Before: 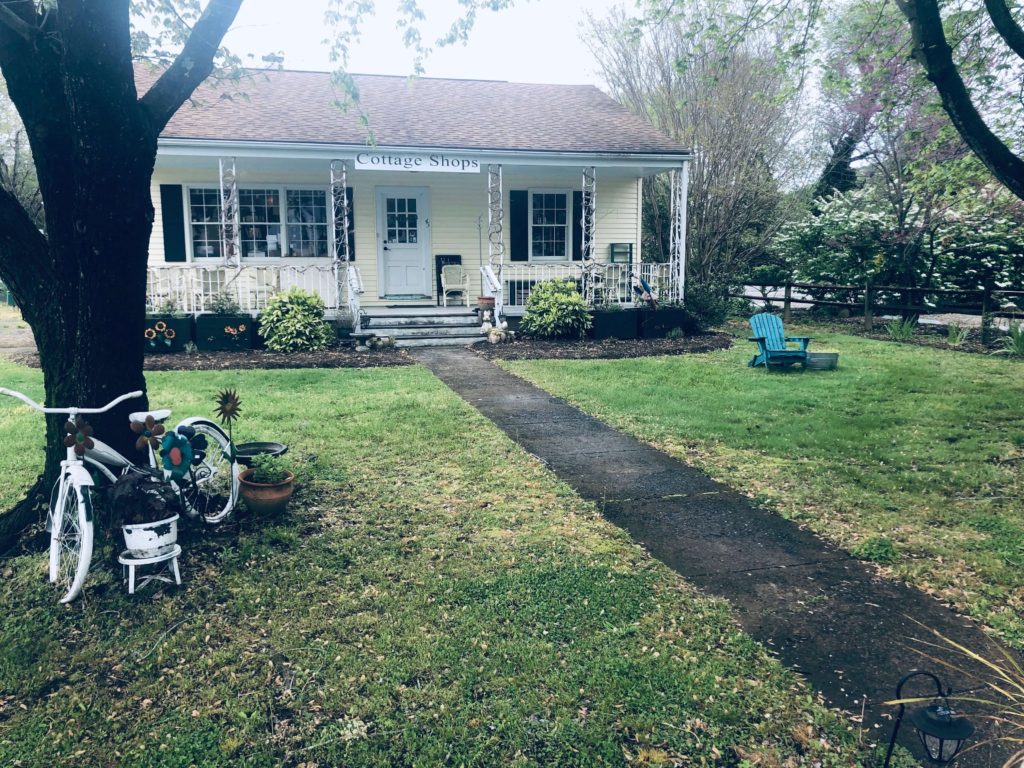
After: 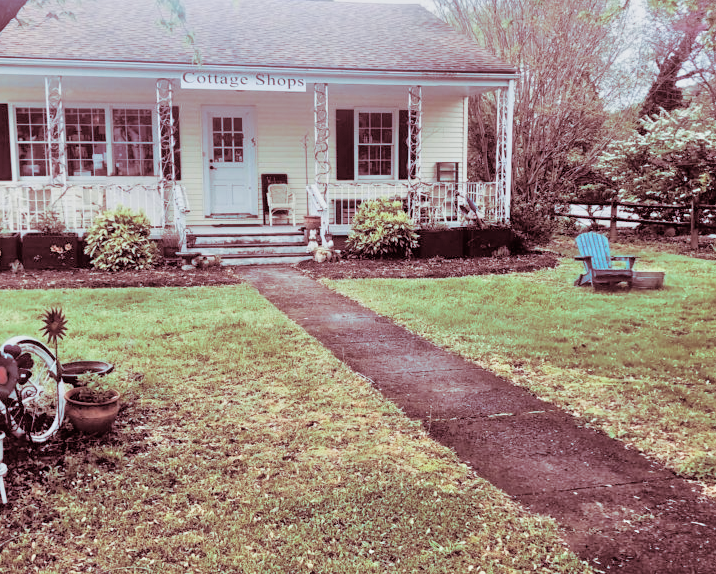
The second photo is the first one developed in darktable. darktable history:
crop and rotate: left 17.046%, top 10.659%, right 12.989%, bottom 14.553%
tone equalizer: -7 EV 0.15 EV, -6 EV 0.6 EV, -5 EV 1.15 EV, -4 EV 1.33 EV, -3 EV 1.15 EV, -2 EV 0.6 EV, -1 EV 0.15 EV, mask exposure compensation -0.5 EV
filmic rgb: black relative exposure -5 EV, white relative exposure 3.5 EV, hardness 3.19, contrast 1.2, highlights saturation mix -50%
split-toning: highlights › saturation 0, balance -61.83
